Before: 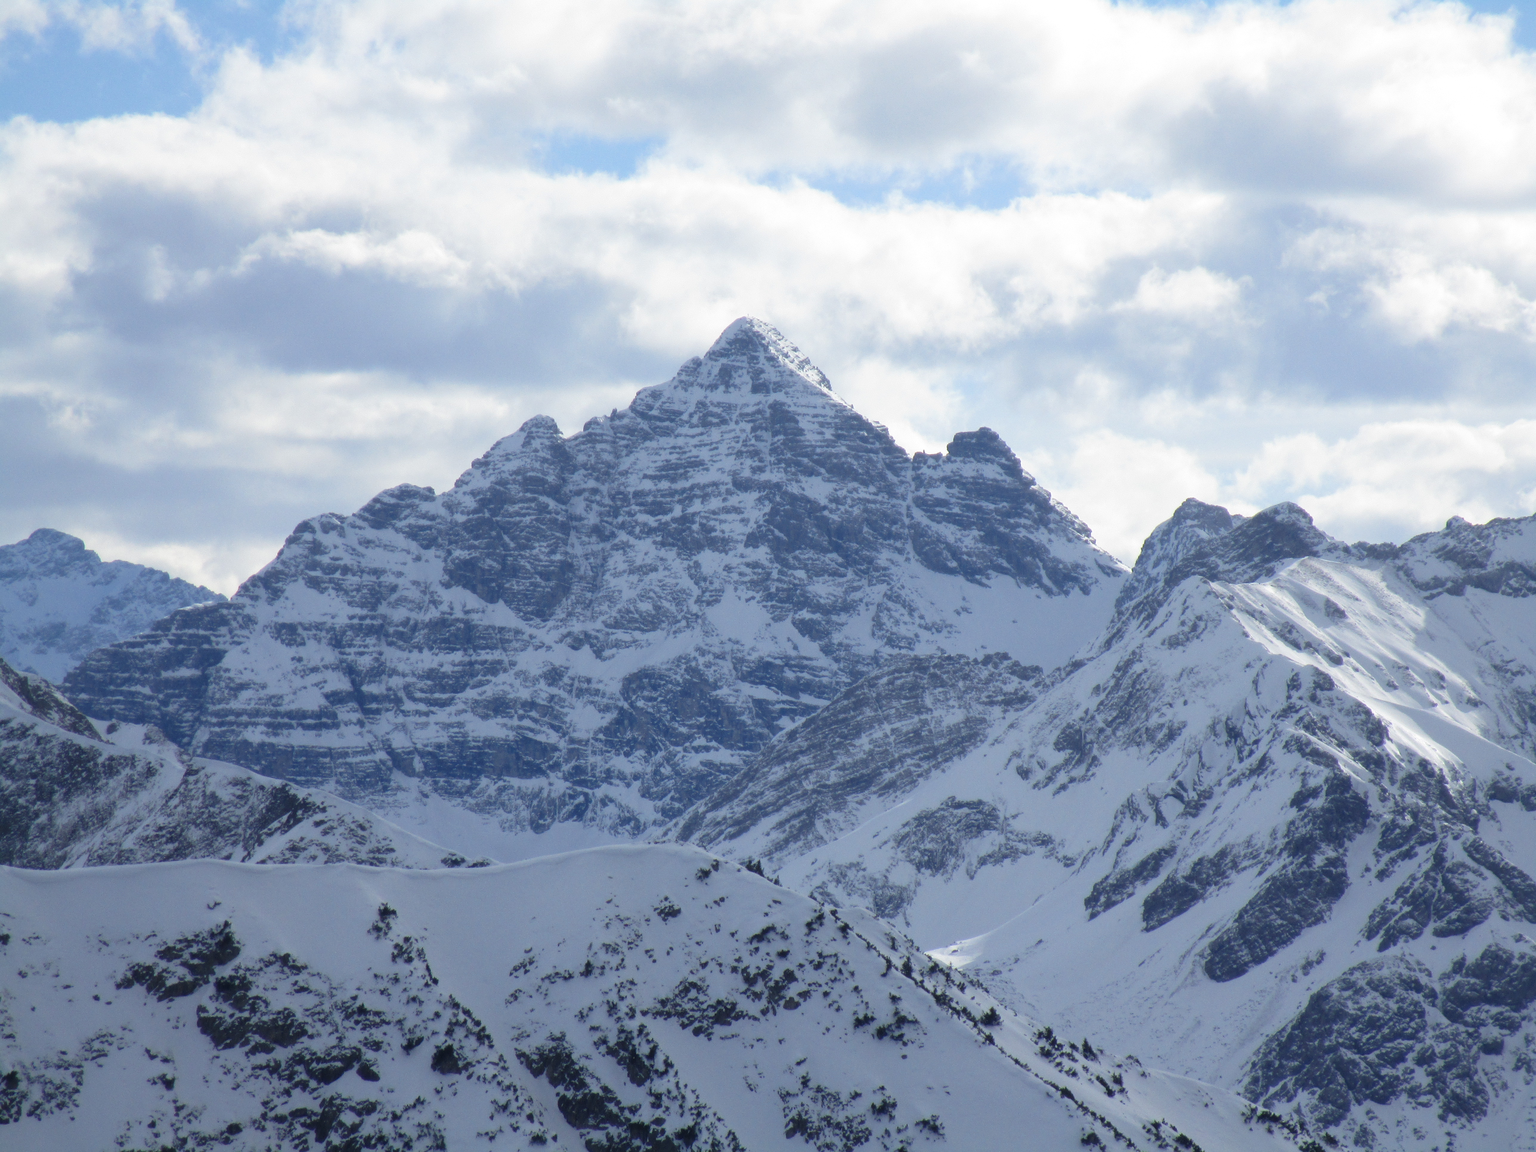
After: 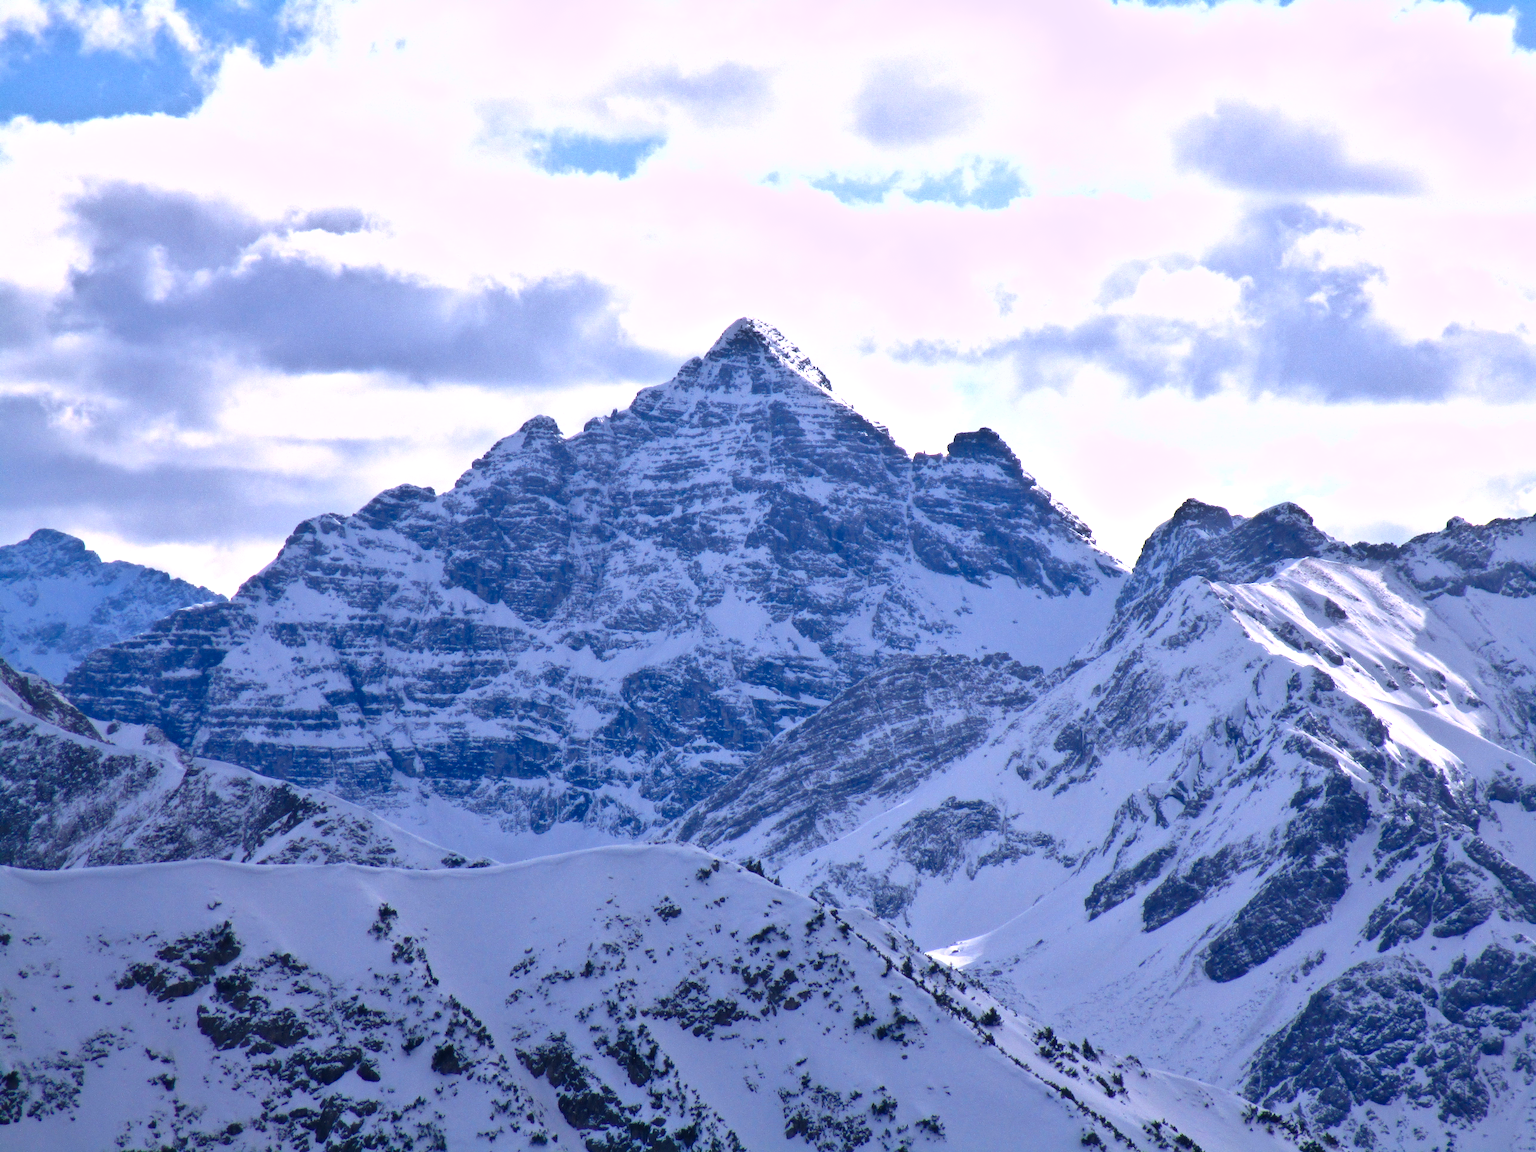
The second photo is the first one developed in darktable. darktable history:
color balance rgb: linear chroma grading › global chroma 9%, perceptual saturation grading › global saturation 36%, perceptual saturation grading › shadows 35%, perceptual brilliance grading › global brilliance 15%, perceptual brilliance grading › shadows -35%, global vibrance 15%
white balance: red 1.05, blue 1.072
shadows and highlights: highlights color adjustment 0%, soften with gaussian
